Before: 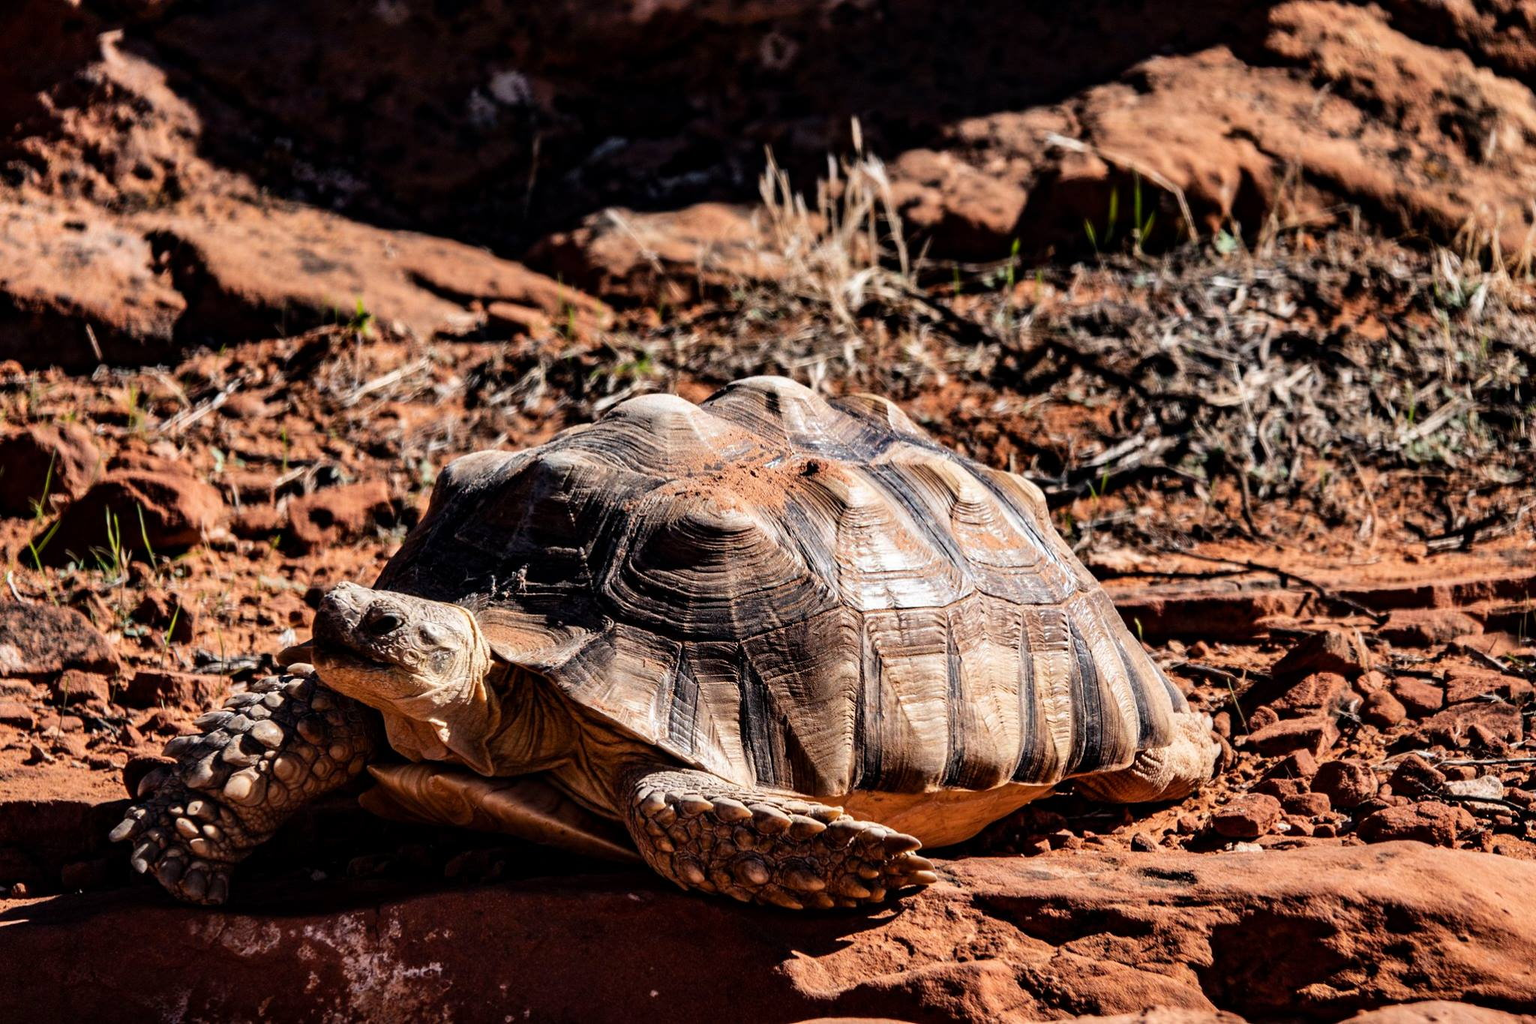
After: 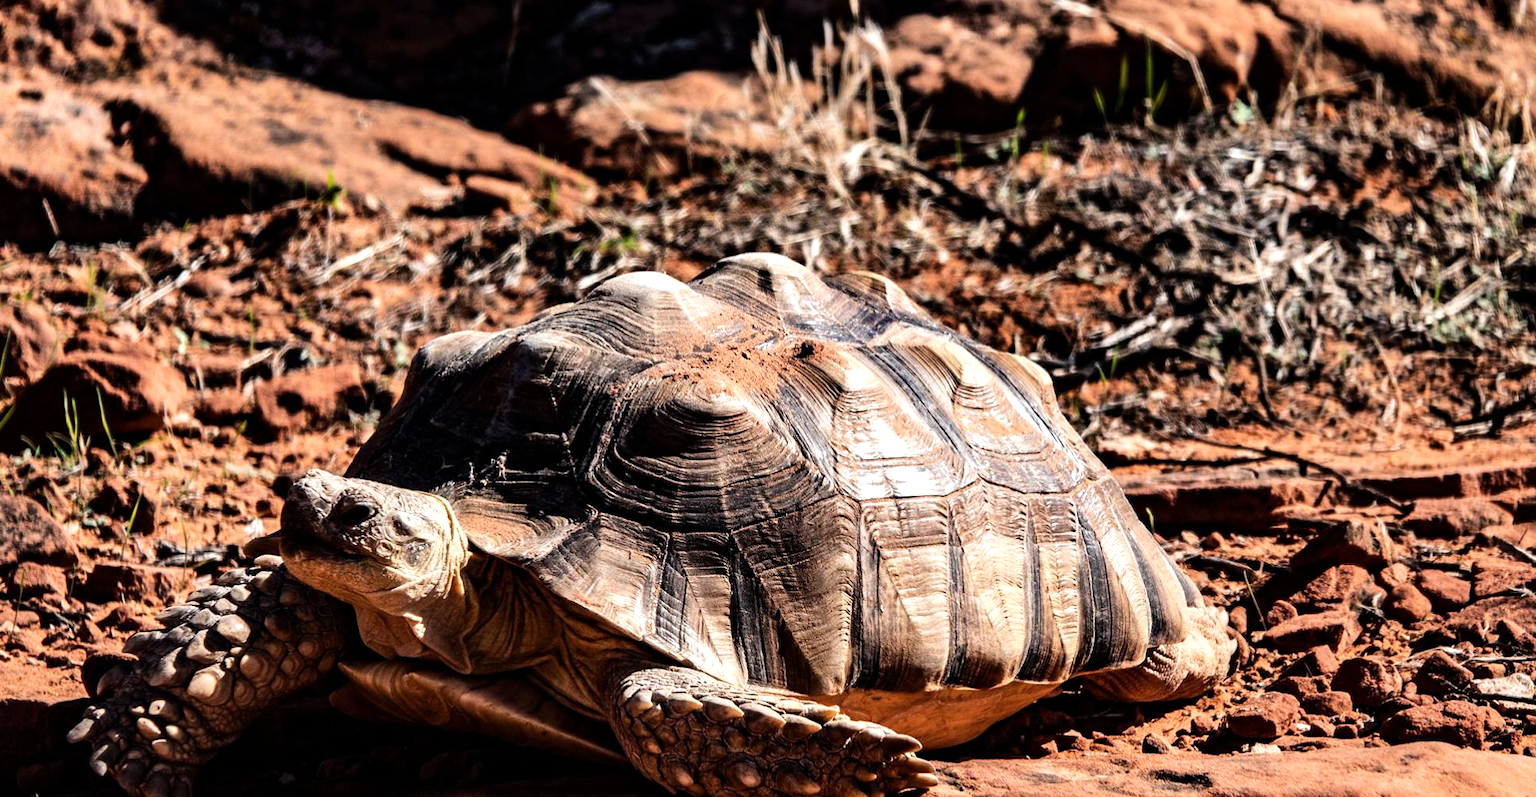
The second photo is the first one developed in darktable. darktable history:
color balance: output saturation 98.5%
tone equalizer: -8 EV -0.417 EV, -7 EV -0.389 EV, -6 EV -0.333 EV, -5 EV -0.222 EV, -3 EV 0.222 EV, -2 EV 0.333 EV, -1 EV 0.389 EV, +0 EV 0.417 EV, edges refinement/feathering 500, mask exposure compensation -1.57 EV, preserve details no
crop and rotate: left 2.991%, top 13.302%, right 1.981%, bottom 12.636%
